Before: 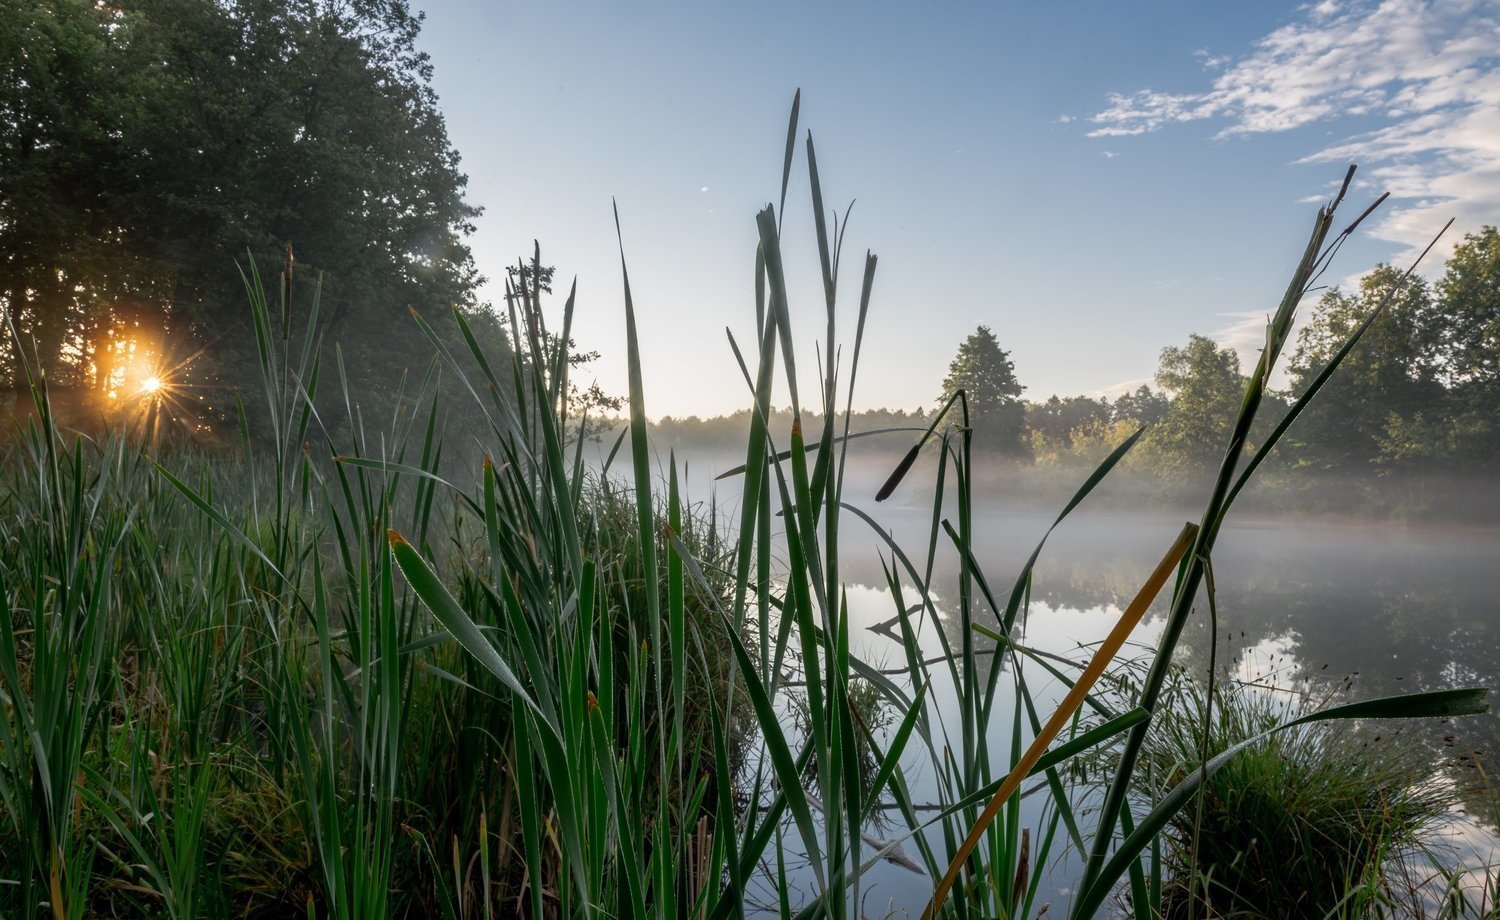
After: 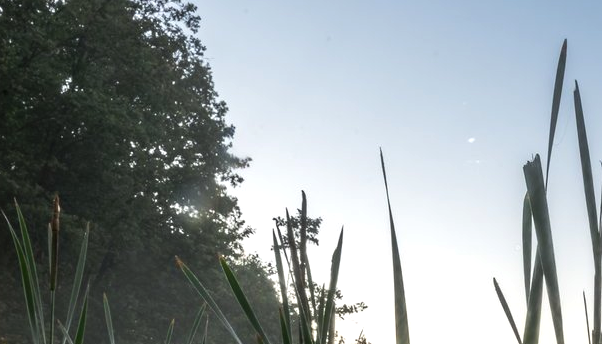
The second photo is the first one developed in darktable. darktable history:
tone equalizer: -8 EV -0.41 EV, -7 EV -0.395 EV, -6 EV -0.298 EV, -5 EV -0.188 EV, -3 EV 0.234 EV, -2 EV 0.305 EV, -1 EV 0.379 EV, +0 EV 0.442 EV, edges refinement/feathering 500, mask exposure compensation -1.57 EV, preserve details no
crop: left 15.568%, top 5.432%, right 44.26%, bottom 57.121%
